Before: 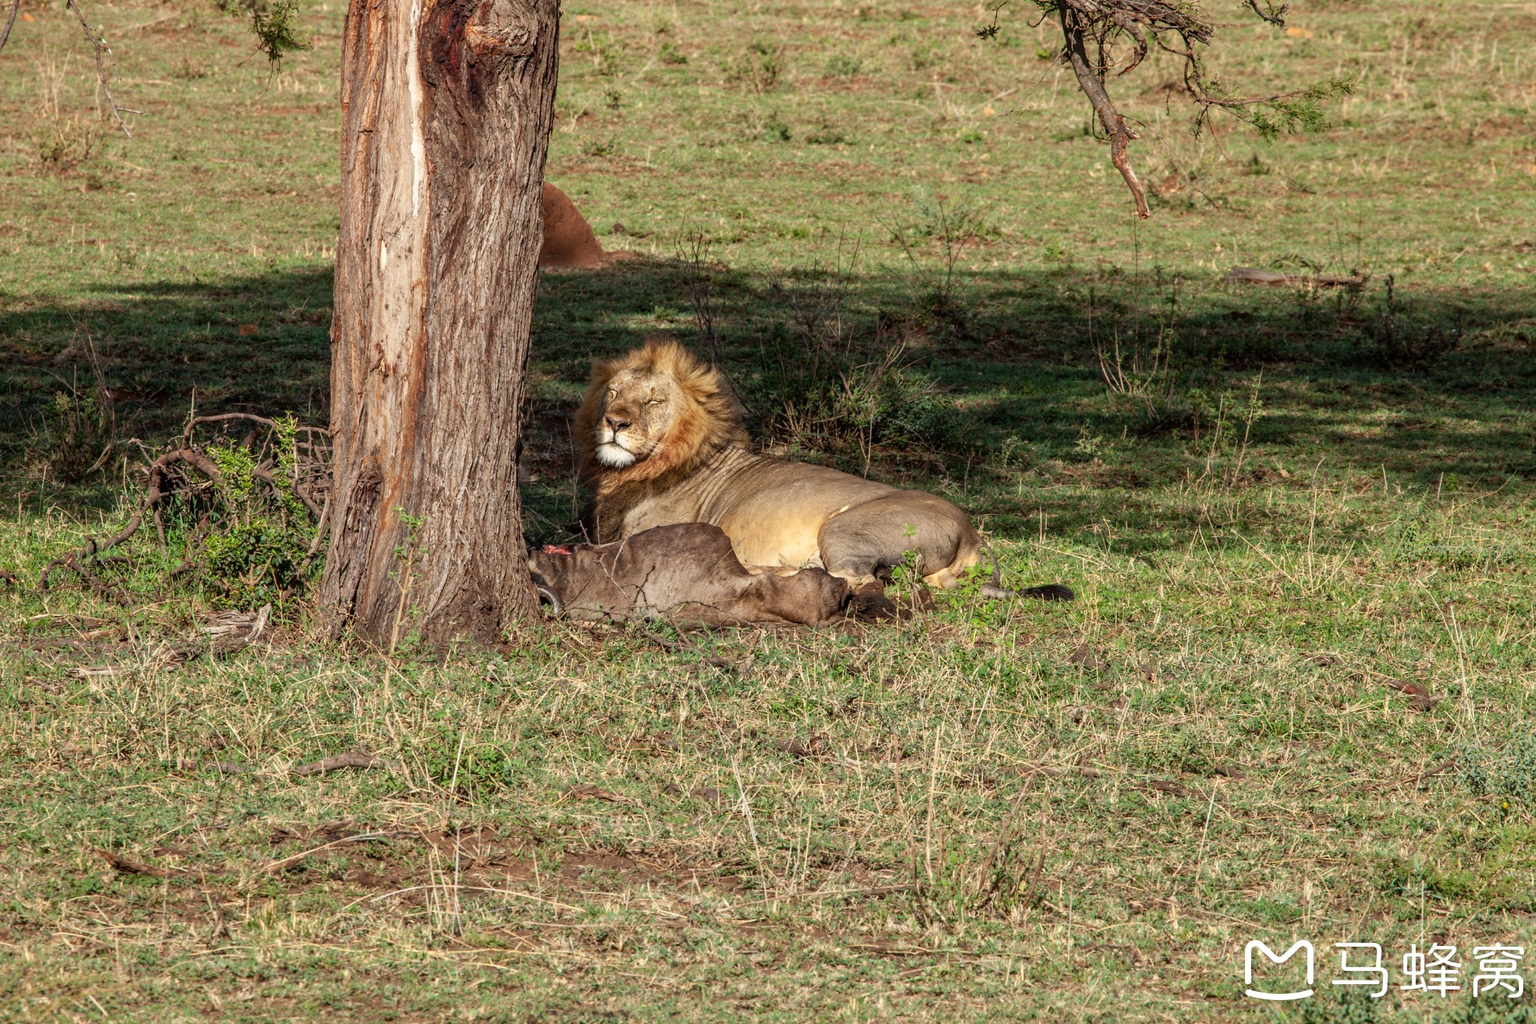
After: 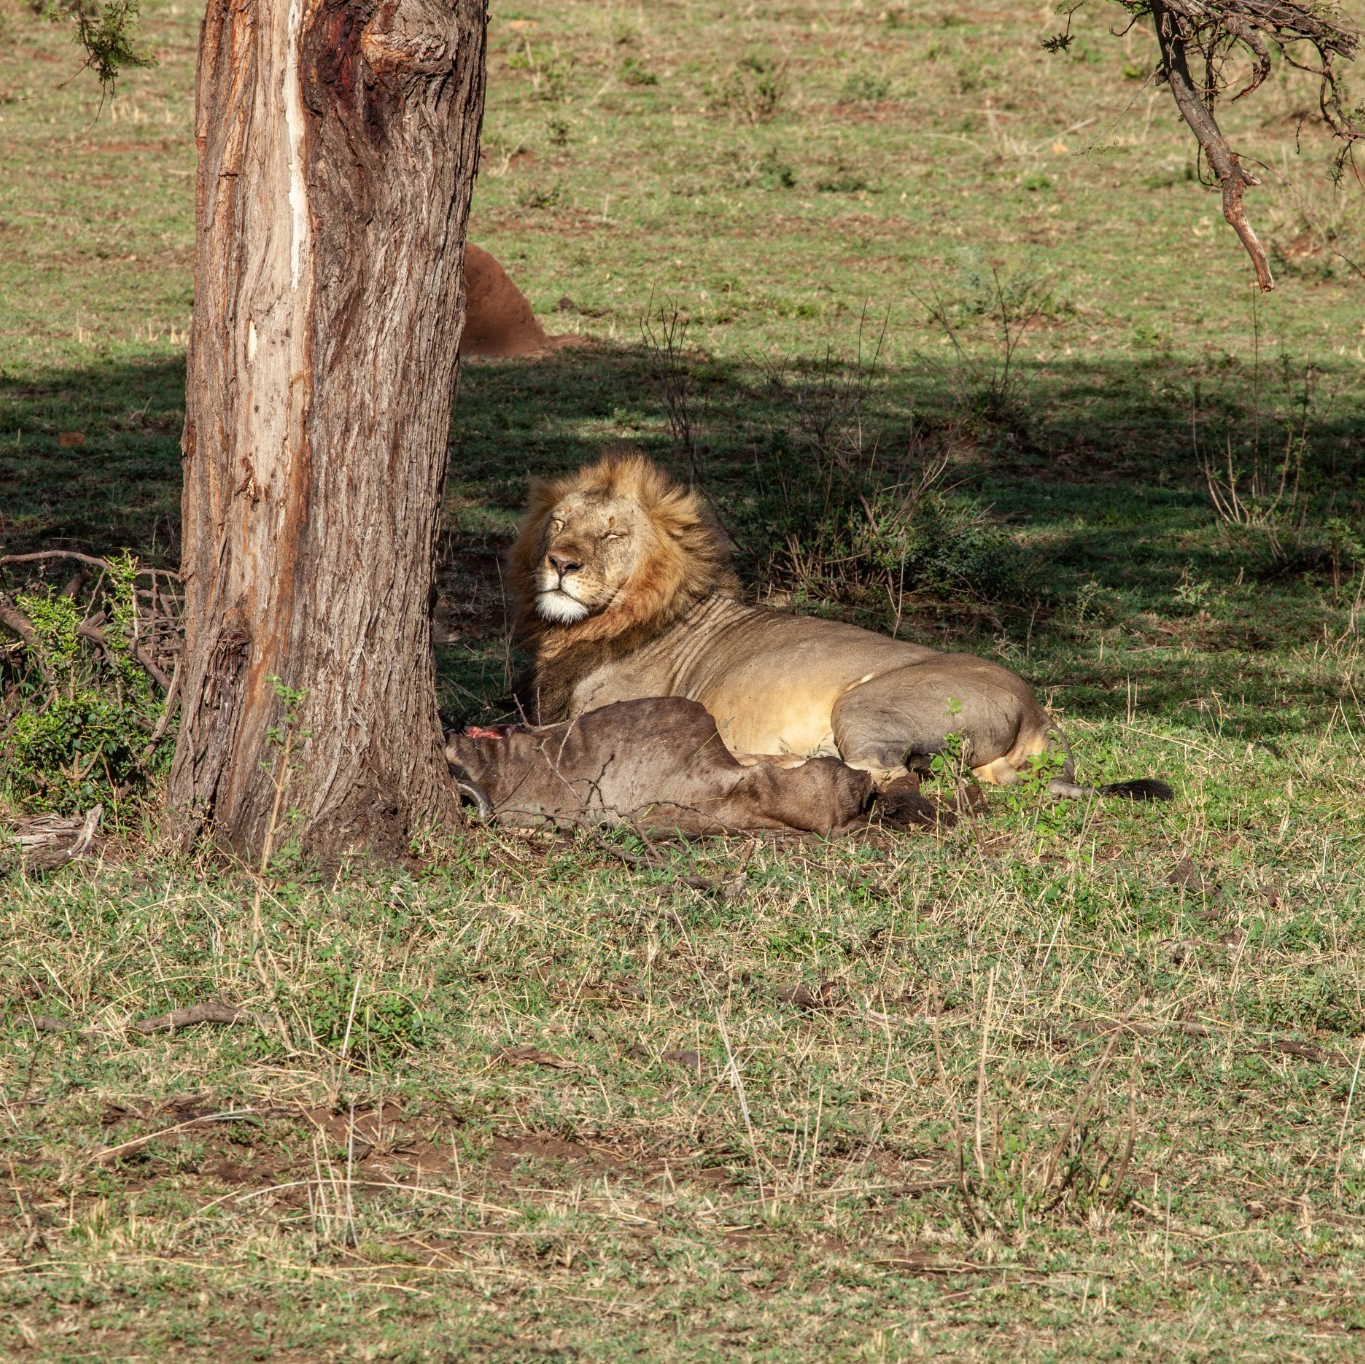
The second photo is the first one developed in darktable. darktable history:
color zones: curves: ch0 [(0, 0.5) (0.143, 0.5) (0.286, 0.5) (0.429, 0.495) (0.571, 0.437) (0.714, 0.44) (0.857, 0.496) (1, 0.5)]
crop and rotate: left 12.673%, right 20.66%
contrast brightness saturation: saturation -0.05
